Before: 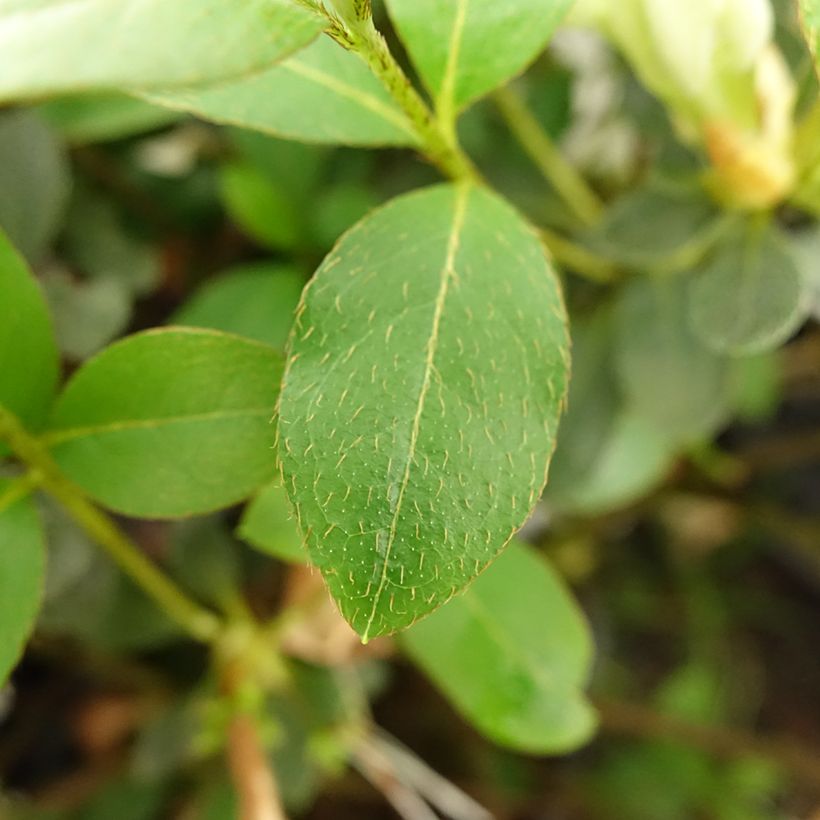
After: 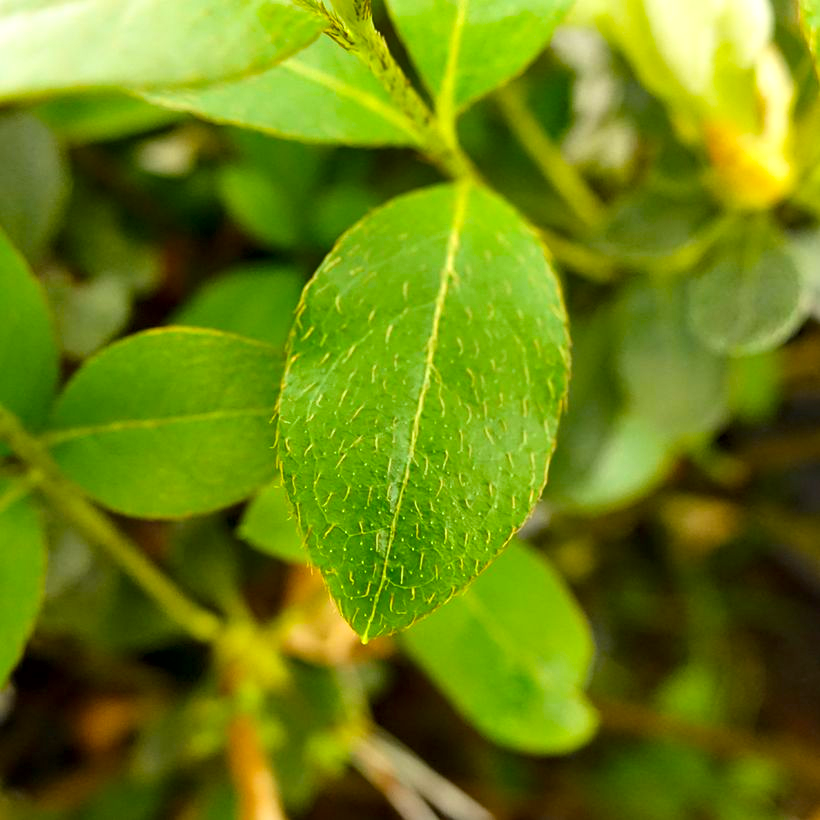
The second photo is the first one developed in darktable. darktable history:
local contrast: mode bilateral grid, contrast 25, coarseness 47, detail 151%, midtone range 0.2
color balance rgb: linear chroma grading › global chroma 15%, perceptual saturation grading › global saturation 30%
